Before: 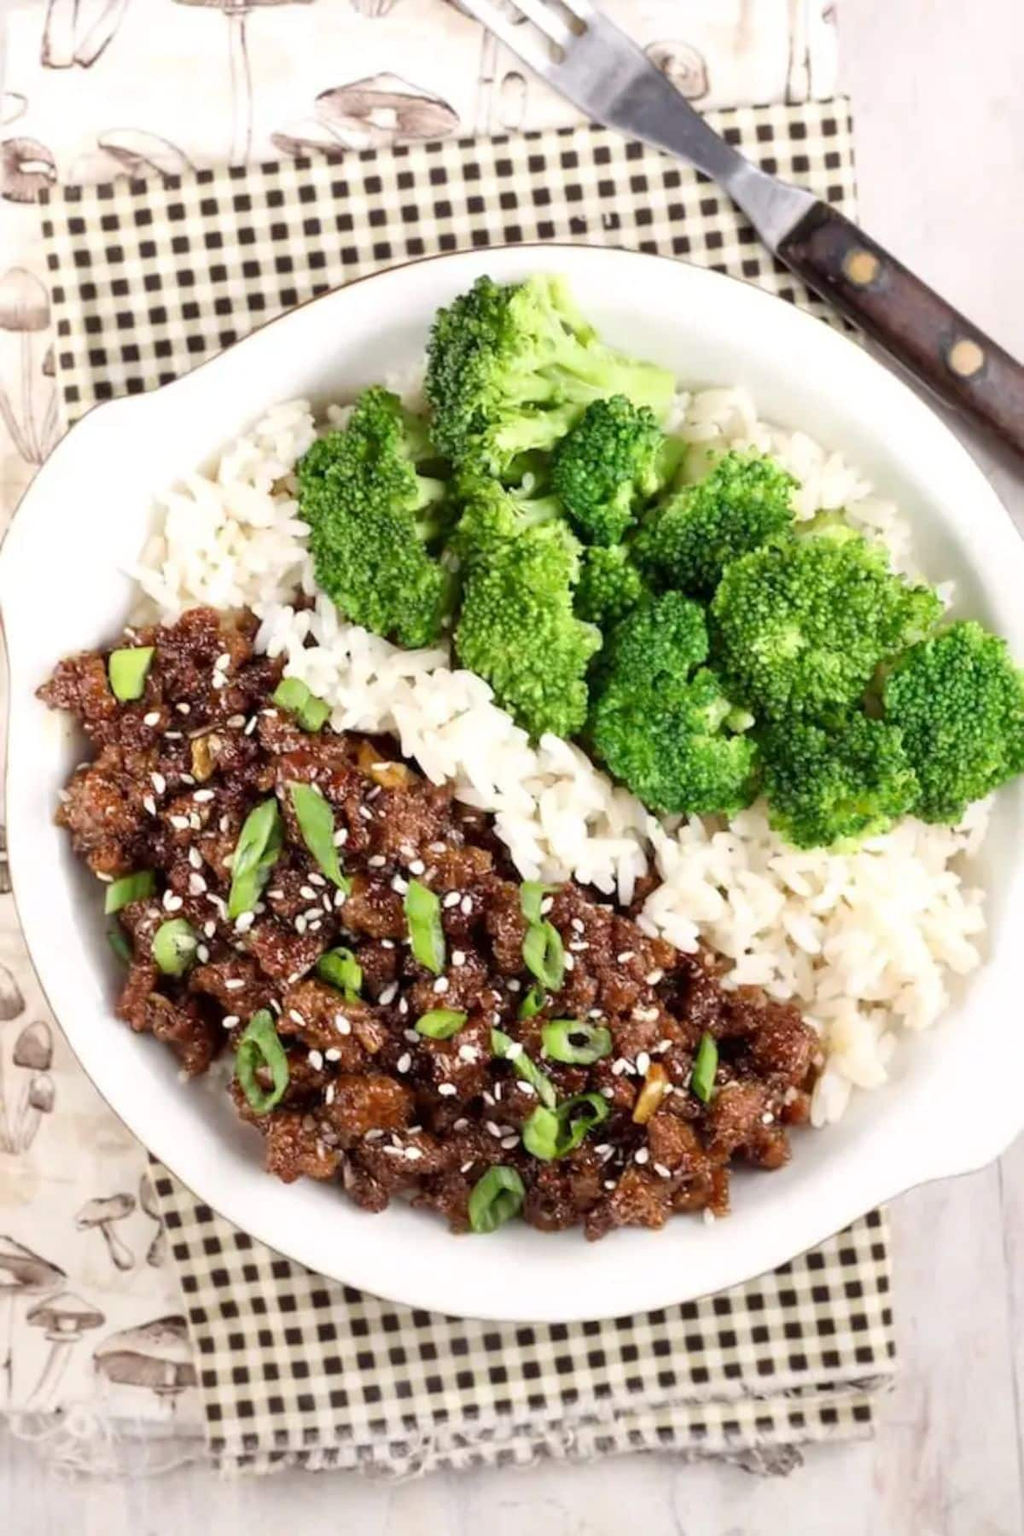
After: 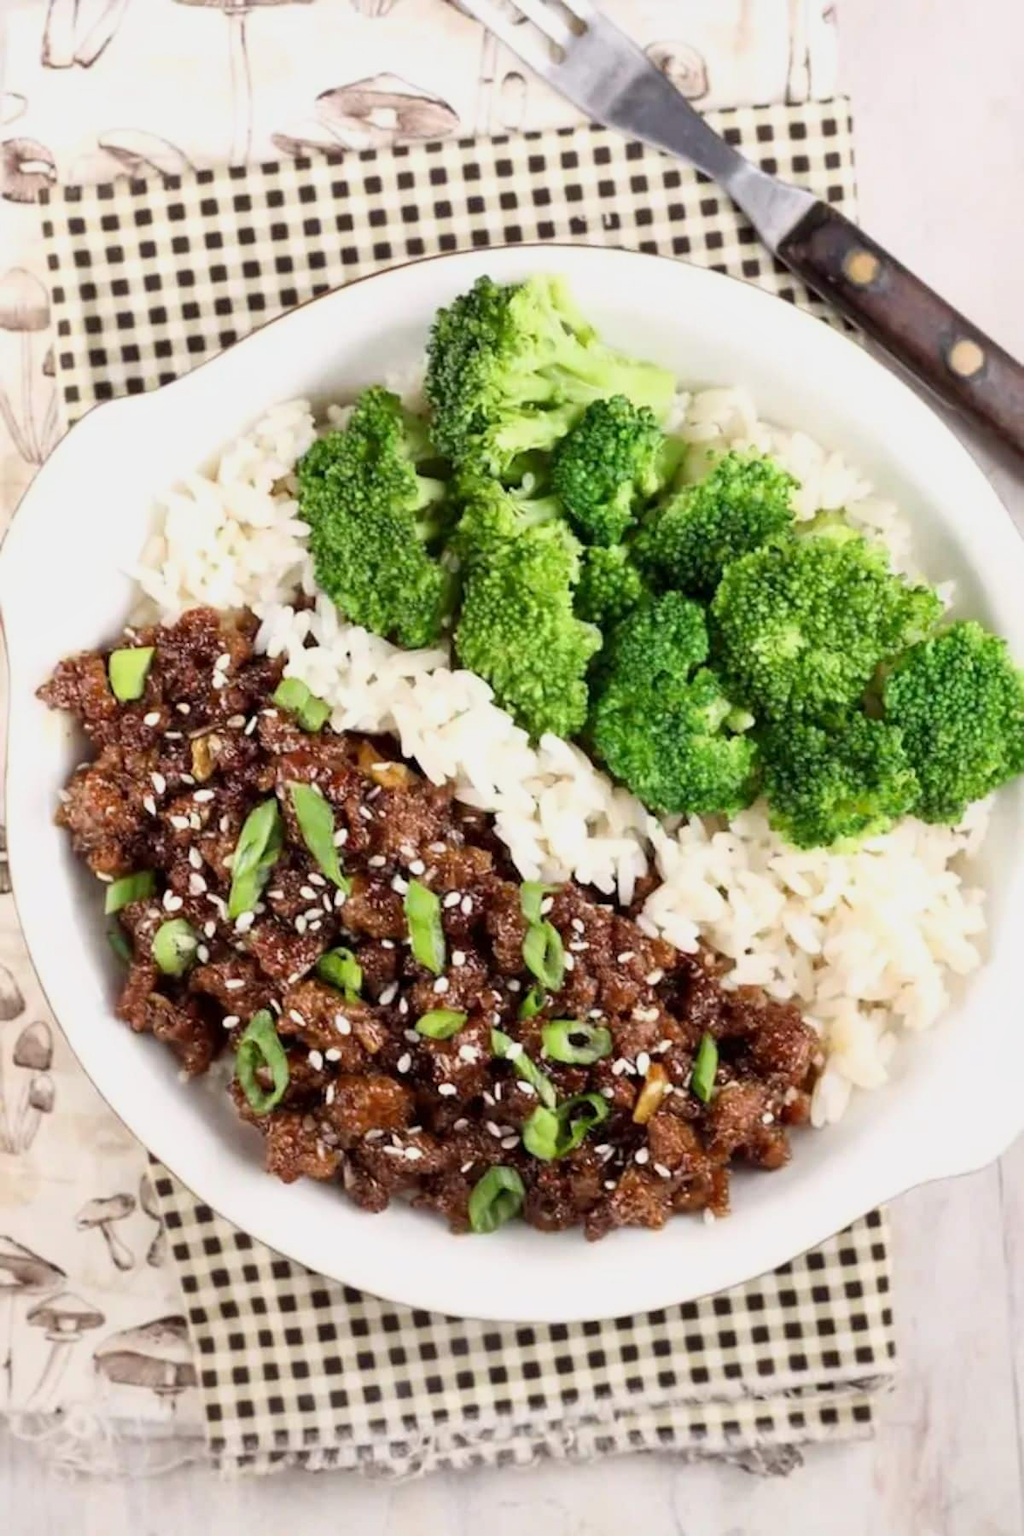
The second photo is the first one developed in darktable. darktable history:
exposure: black level correction 0, exposure -0.766 EV, compensate highlight preservation false
tone equalizer: on, module defaults
base curve: curves: ch0 [(0, 0) (0.557, 0.834) (1, 1)]
